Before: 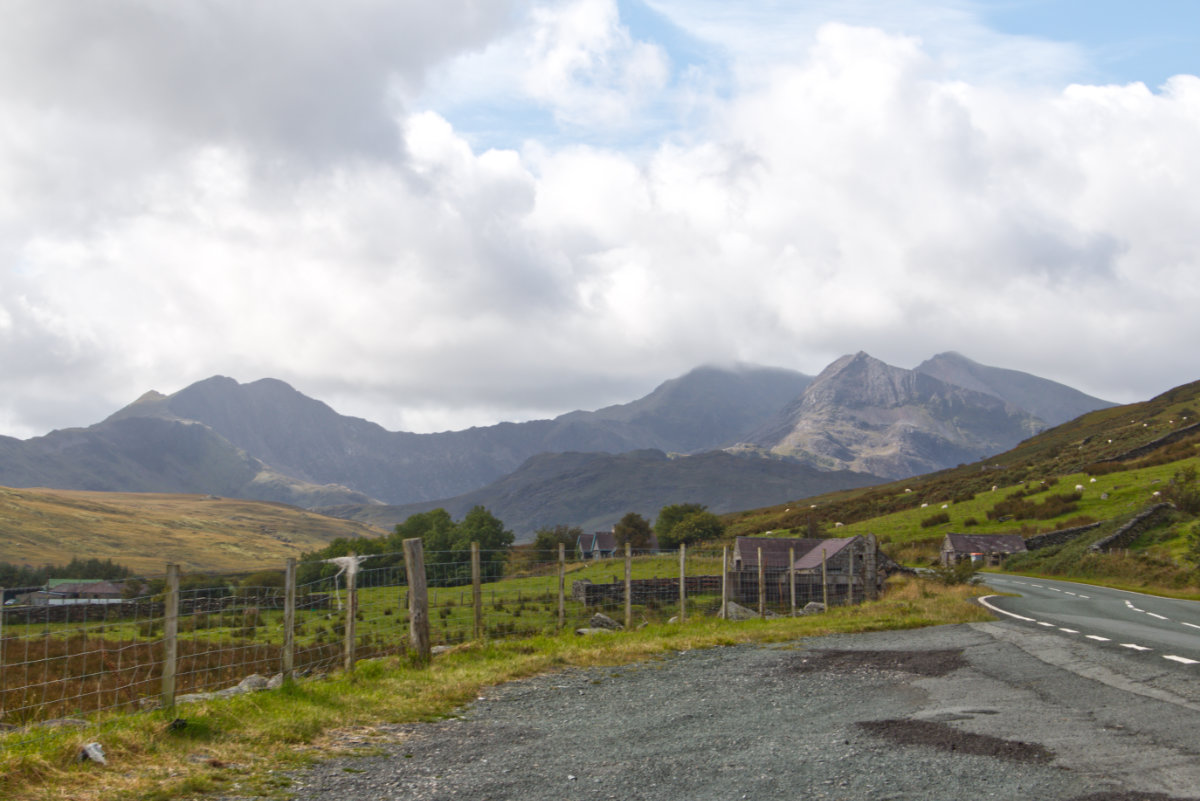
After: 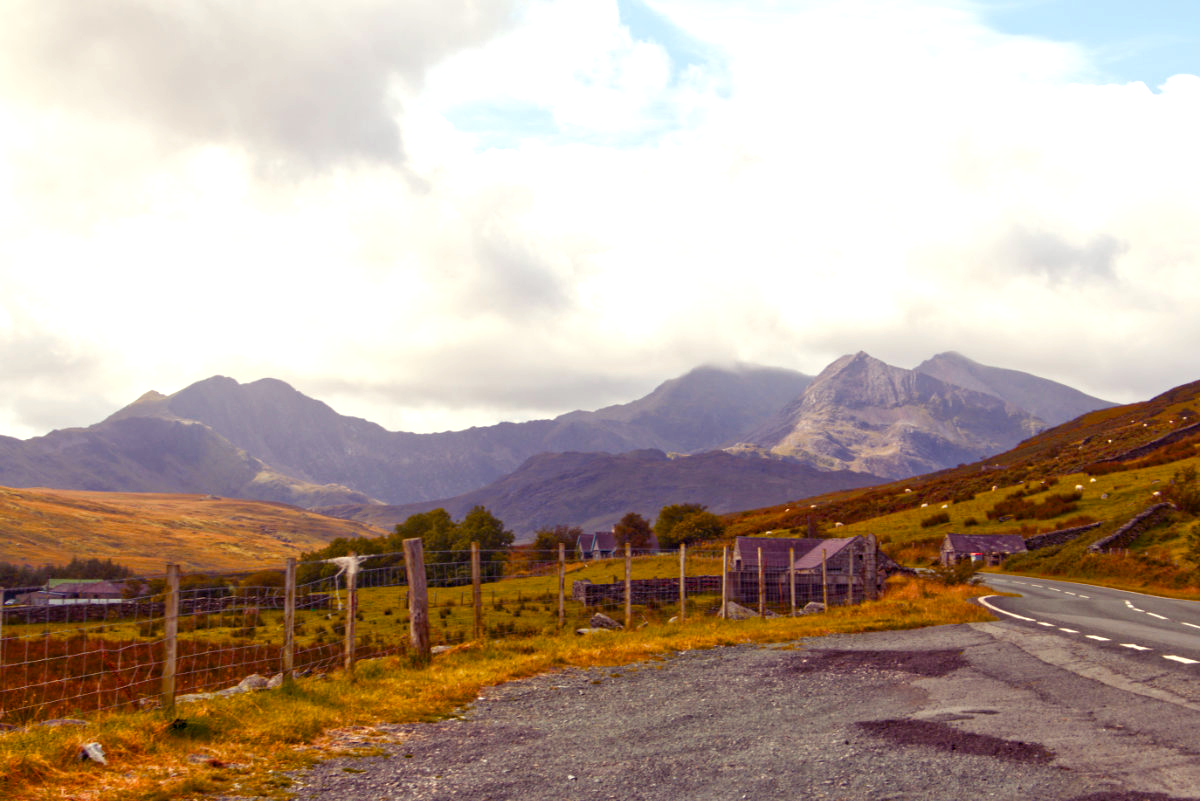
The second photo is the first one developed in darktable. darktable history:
color zones: curves: ch1 [(0.235, 0.558) (0.75, 0.5)]; ch2 [(0.25, 0.462) (0.749, 0.457)], mix 25.94%
color balance rgb: shadows lift › luminance -21.66%, shadows lift › chroma 8.98%, shadows lift › hue 283.37°, power › chroma 1.55%, power › hue 25.59°, highlights gain › luminance 6.08%, highlights gain › chroma 2.55%, highlights gain › hue 90°, global offset › luminance -0.87%, perceptual saturation grading › global saturation 27.49%, perceptual saturation grading › highlights -28.39%, perceptual saturation grading › mid-tones 15.22%, perceptual saturation grading › shadows 33.98%, perceptual brilliance grading › highlights 10%, perceptual brilliance grading › mid-tones 5%
